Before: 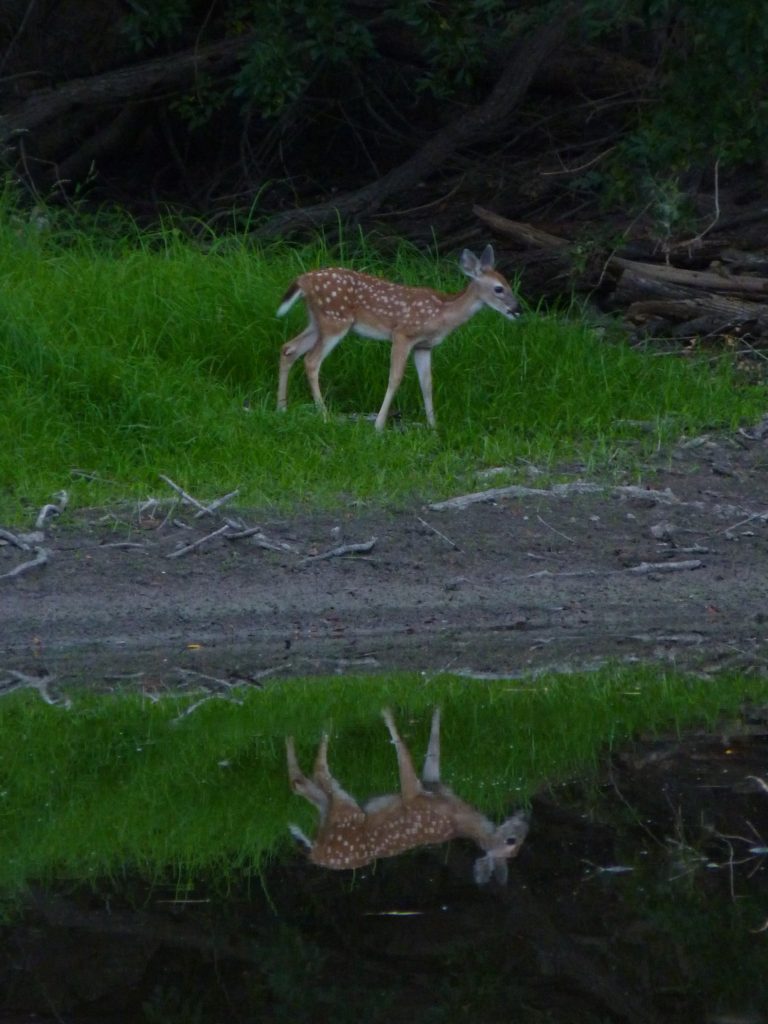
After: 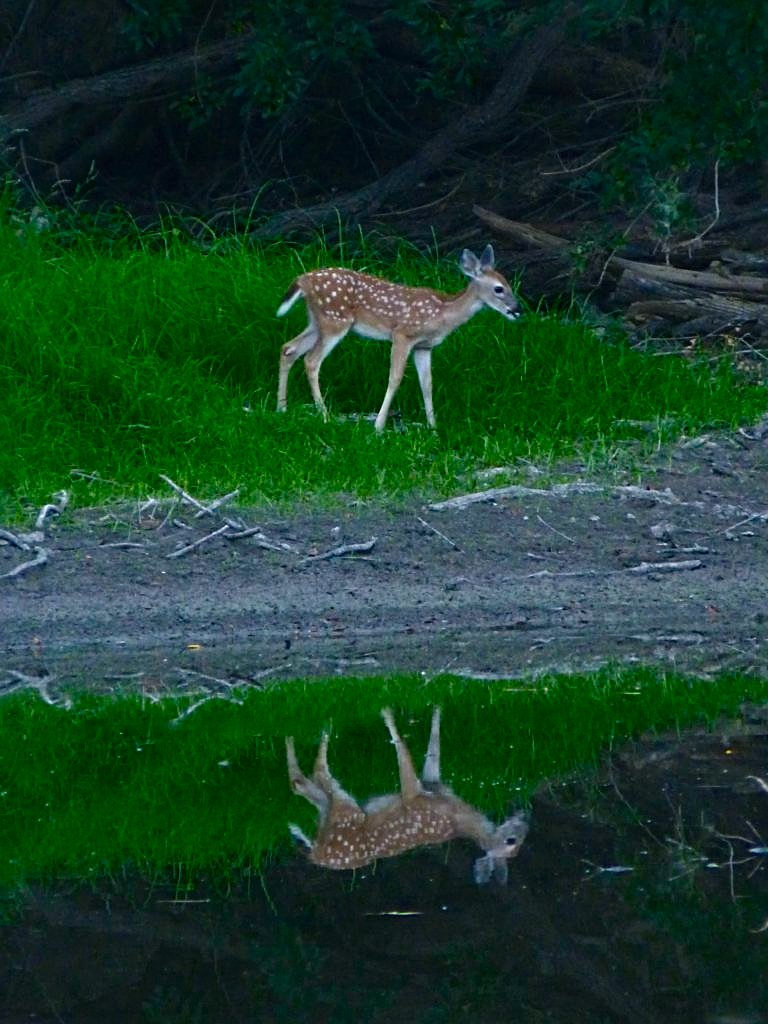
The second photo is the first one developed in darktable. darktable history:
color balance rgb: power › luminance -7.558%, power › chroma 1.088%, power › hue 218.15°, perceptual saturation grading › global saturation 20%, perceptual saturation grading › highlights -25.858%, perceptual saturation grading › shadows 24.742%, perceptual brilliance grading › global brilliance 11.315%, saturation formula JzAzBz (2021)
exposure: black level correction -0.002, exposure 0.712 EV, compensate highlight preservation false
sharpen: on, module defaults
